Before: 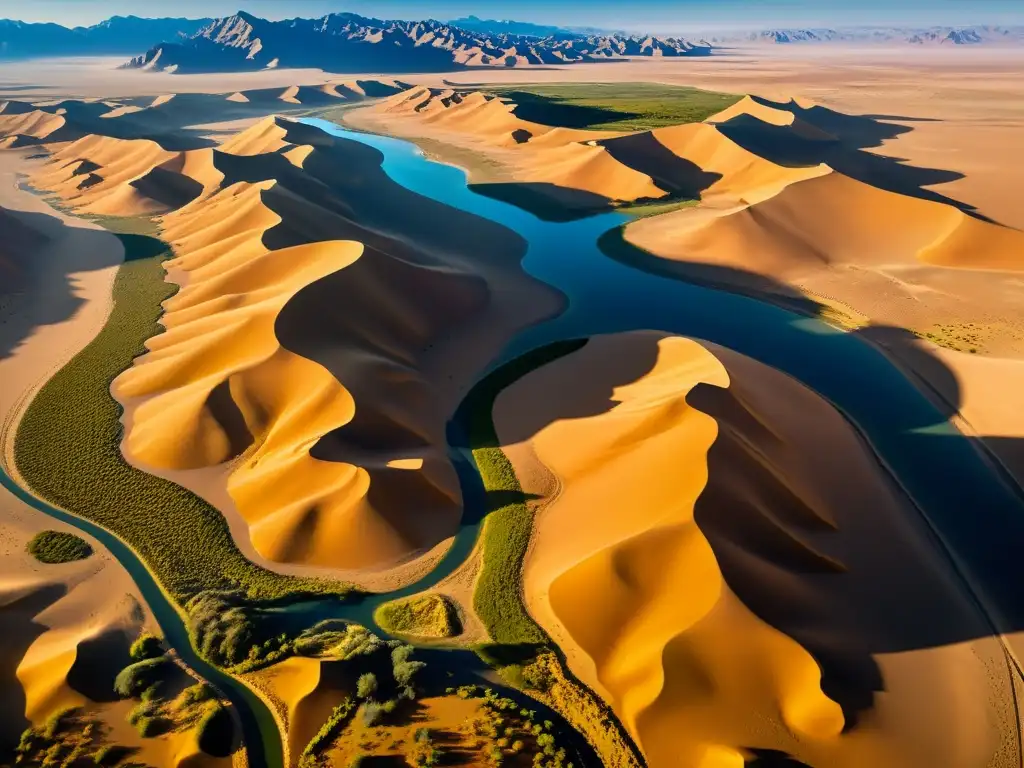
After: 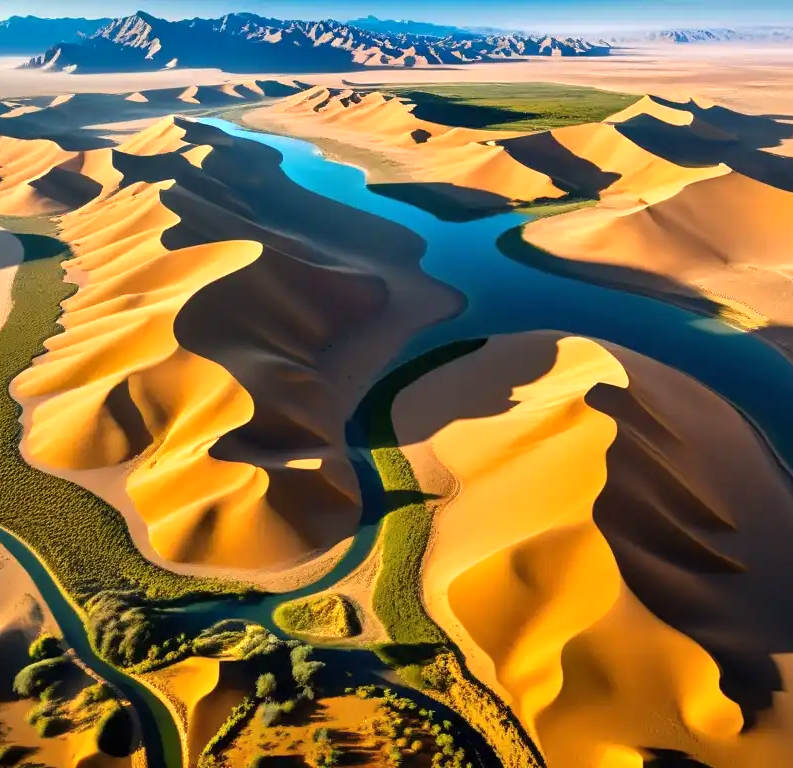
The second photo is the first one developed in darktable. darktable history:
crop: left 9.88%, right 12.664%
exposure: black level correction 0, exposure 0.5 EV, compensate exposure bias true, compensate highlight preservation false
shadows and highlights: radius 125.46, shadows 30.51, highlights -30.51, low approximation 0.01, soften with gaussian
